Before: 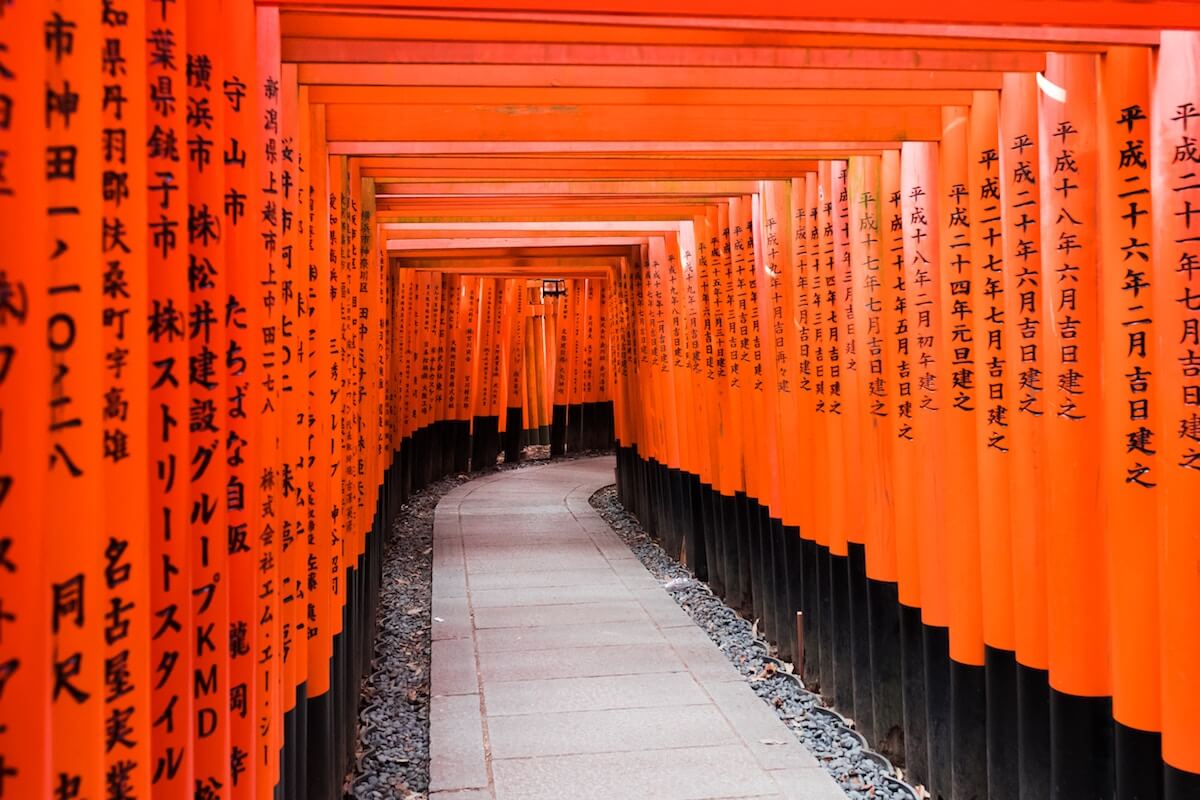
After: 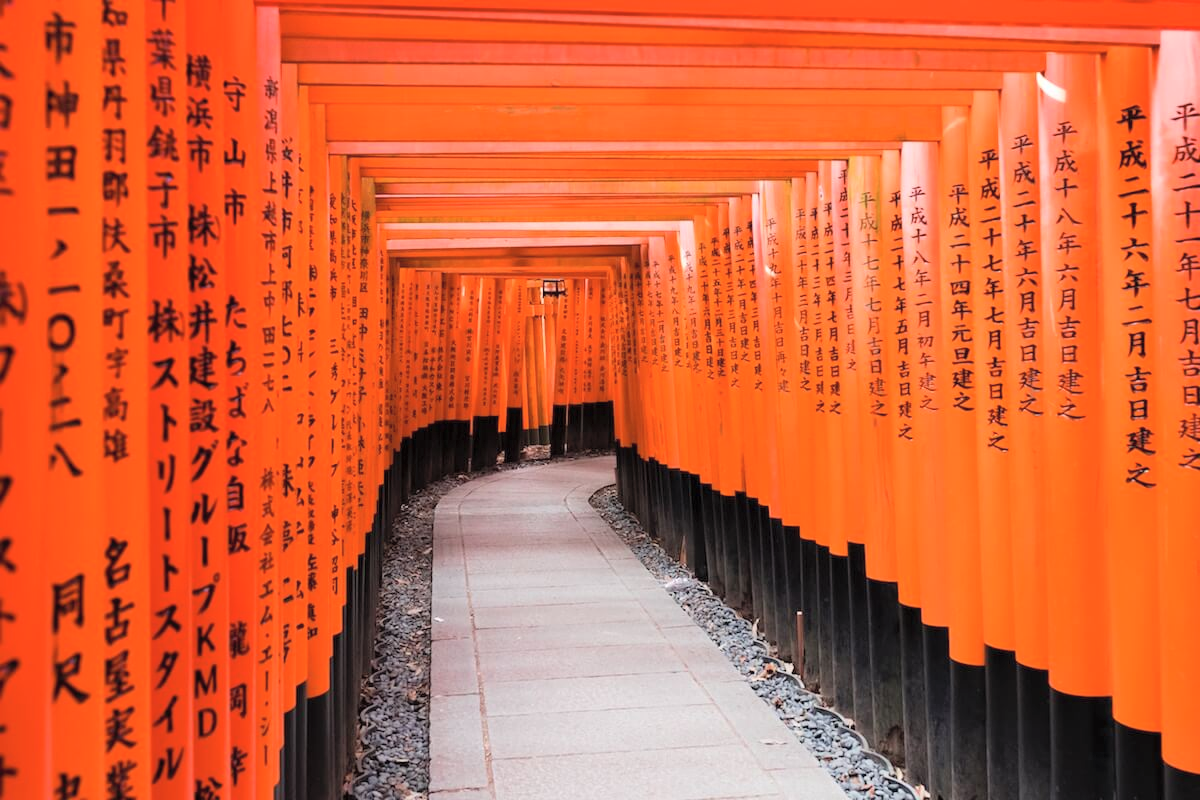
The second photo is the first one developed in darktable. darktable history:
contrast brightness saturation: brightness 0.135
